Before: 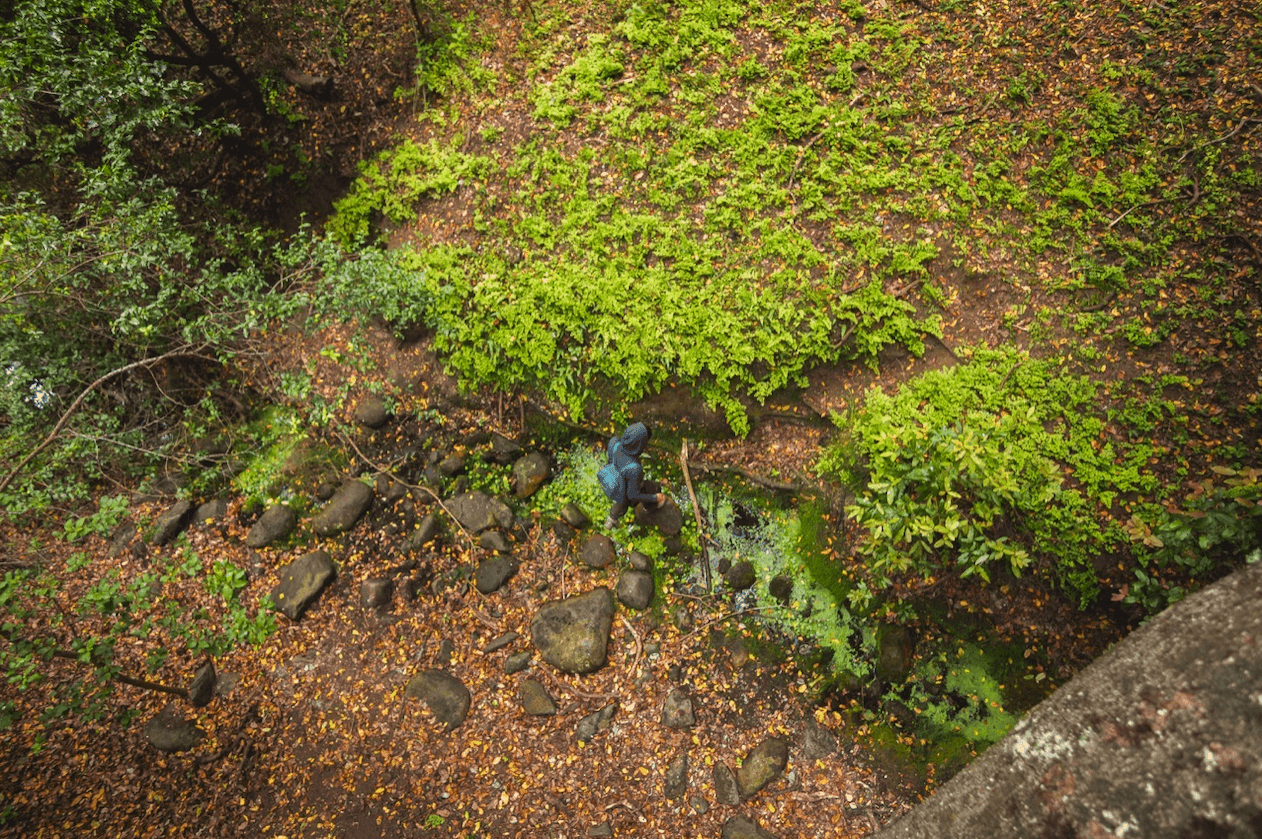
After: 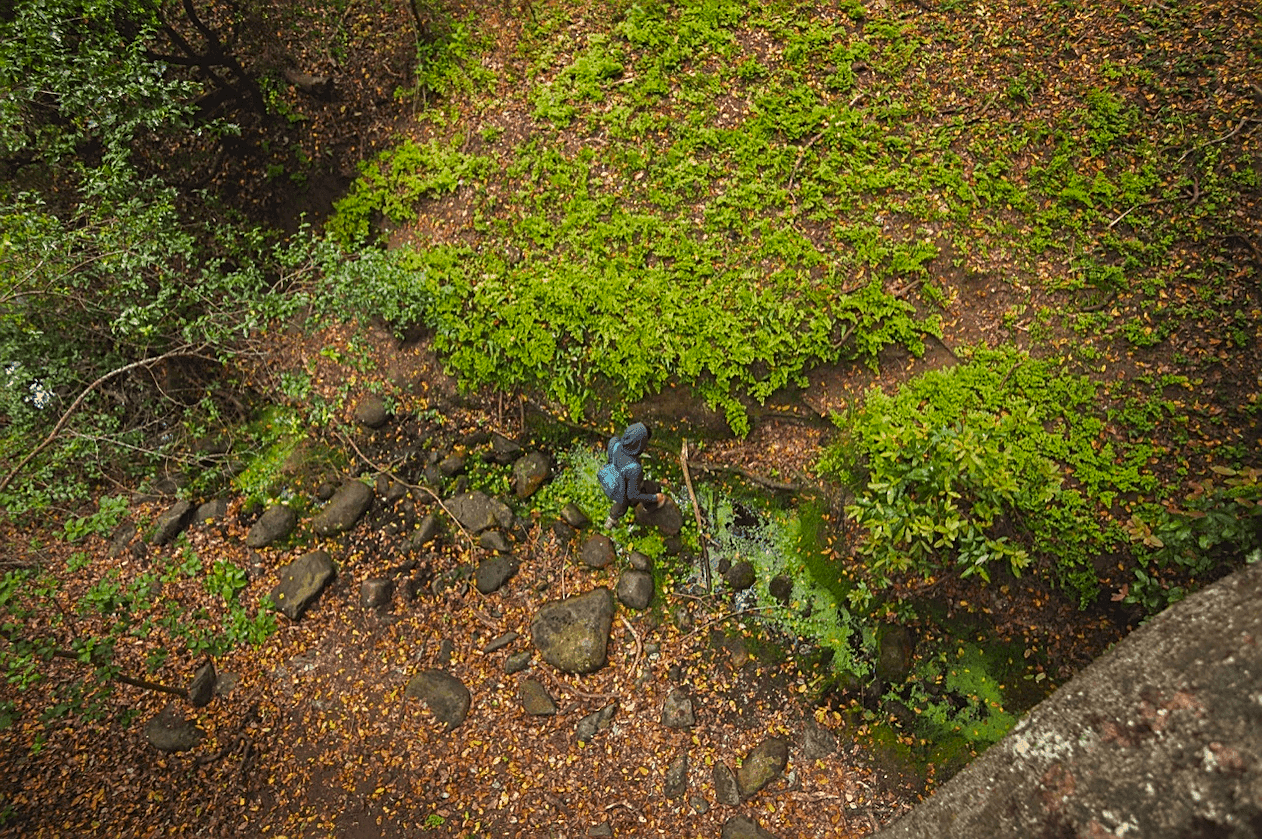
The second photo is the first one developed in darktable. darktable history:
color zones: curves: ch0 [(0.203, 0.433) (0.607, 0.517) (0.697, 0.696) (0.705, 0.897)]
sharpen: on, module defaults
